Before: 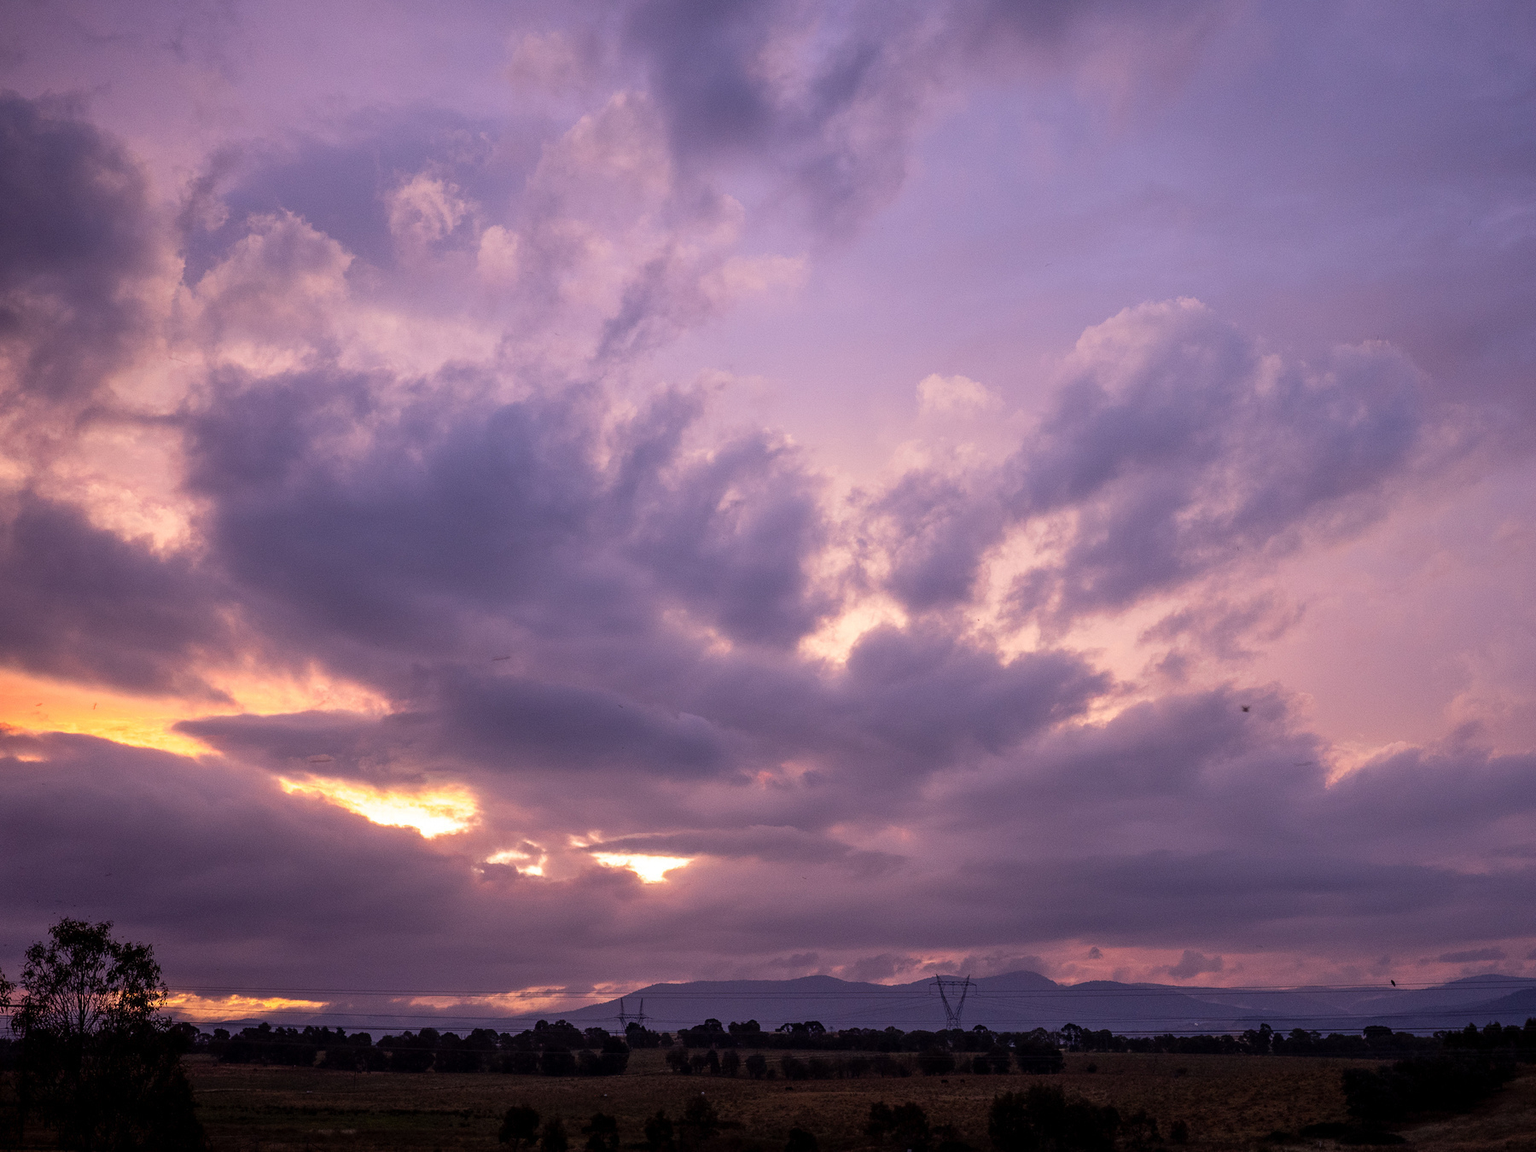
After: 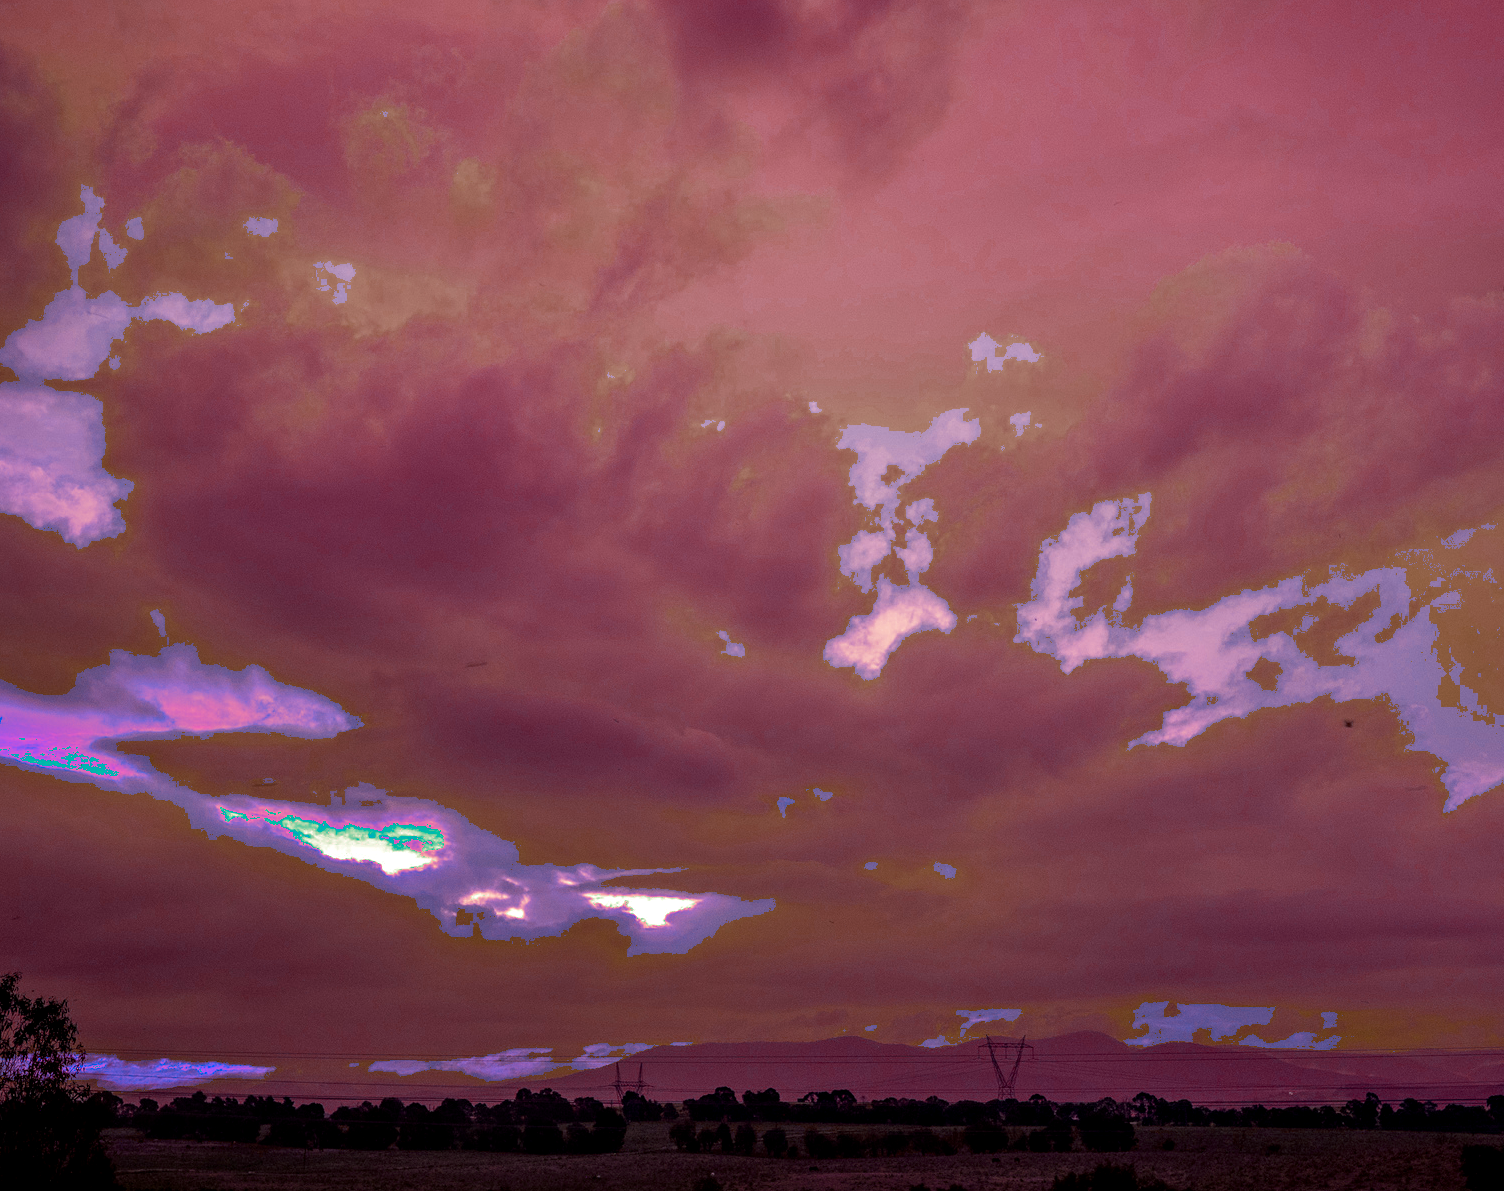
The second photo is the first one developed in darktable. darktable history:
crop: left 6.217%, top 7.932%, right 9.525%, bottom 3.839%
color zones: curves: ch0 [(0.826, 0.353)]; ch1 [(0.242, 0.647) (0.889, 0.342)]; ch2 [(0.246, 0.089) (0.969, 0.068)], mix 26.45%
local contrast: detail 130%
tone equalizer: luminance estimator HSV value / RGB max
